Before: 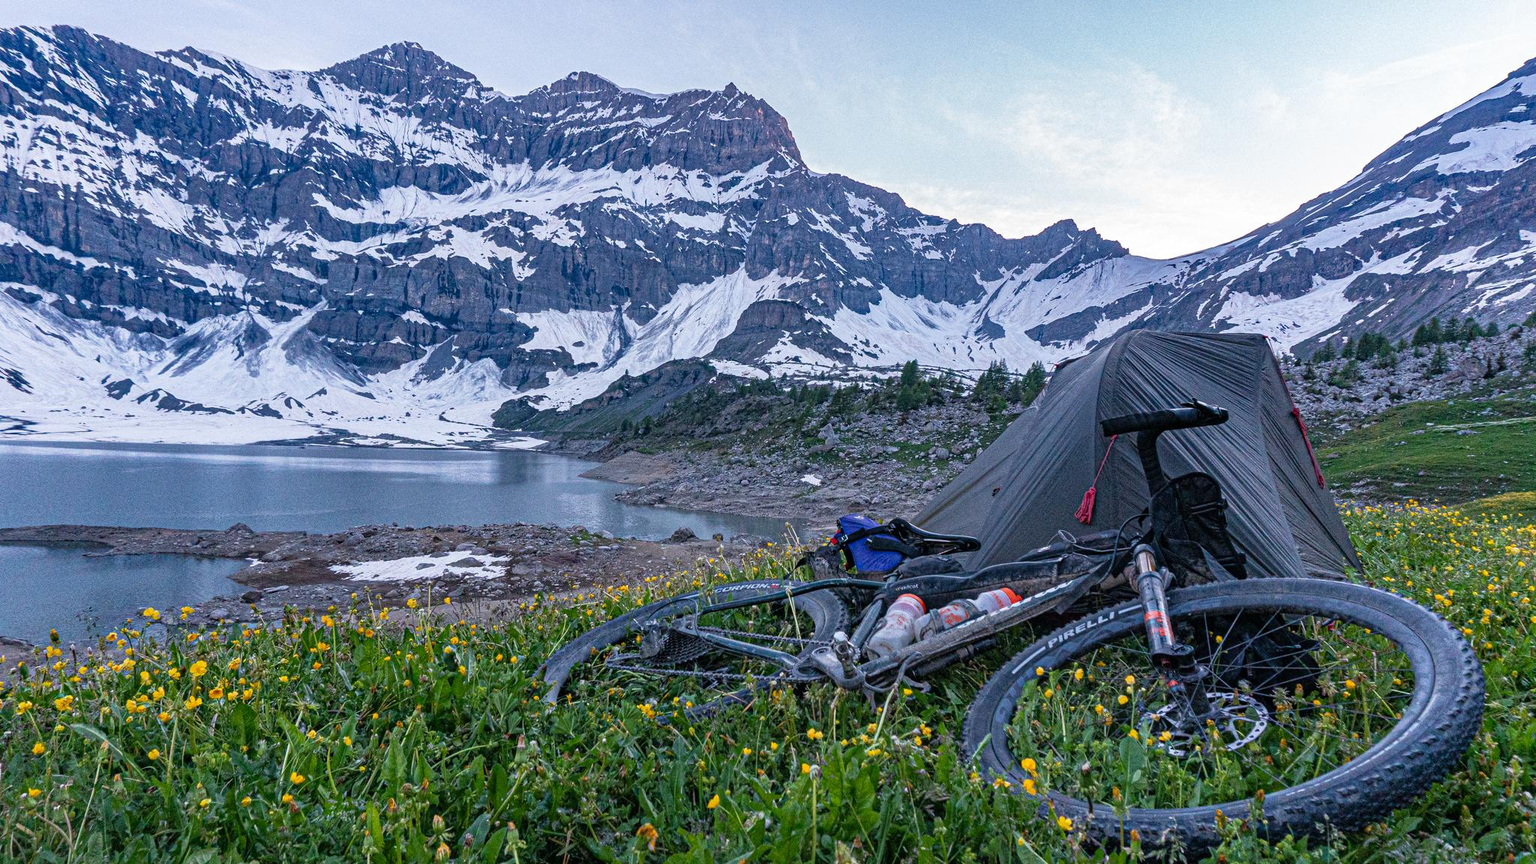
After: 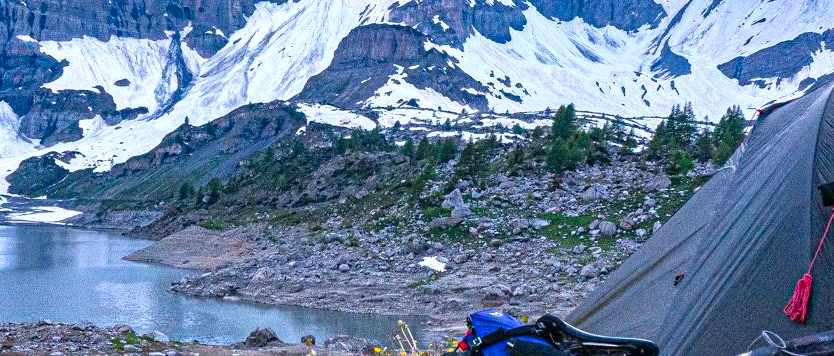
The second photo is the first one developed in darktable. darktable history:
exposure: black level correction 0, exposure 0.5 EV, compensate exposure bias true, compensate highlight preservation false
crop: left 31.719%, top 32.652%, right 27.534%, bottom 36.375%
contrast brightness saturation: contrast 0.089, saturation 0.284
